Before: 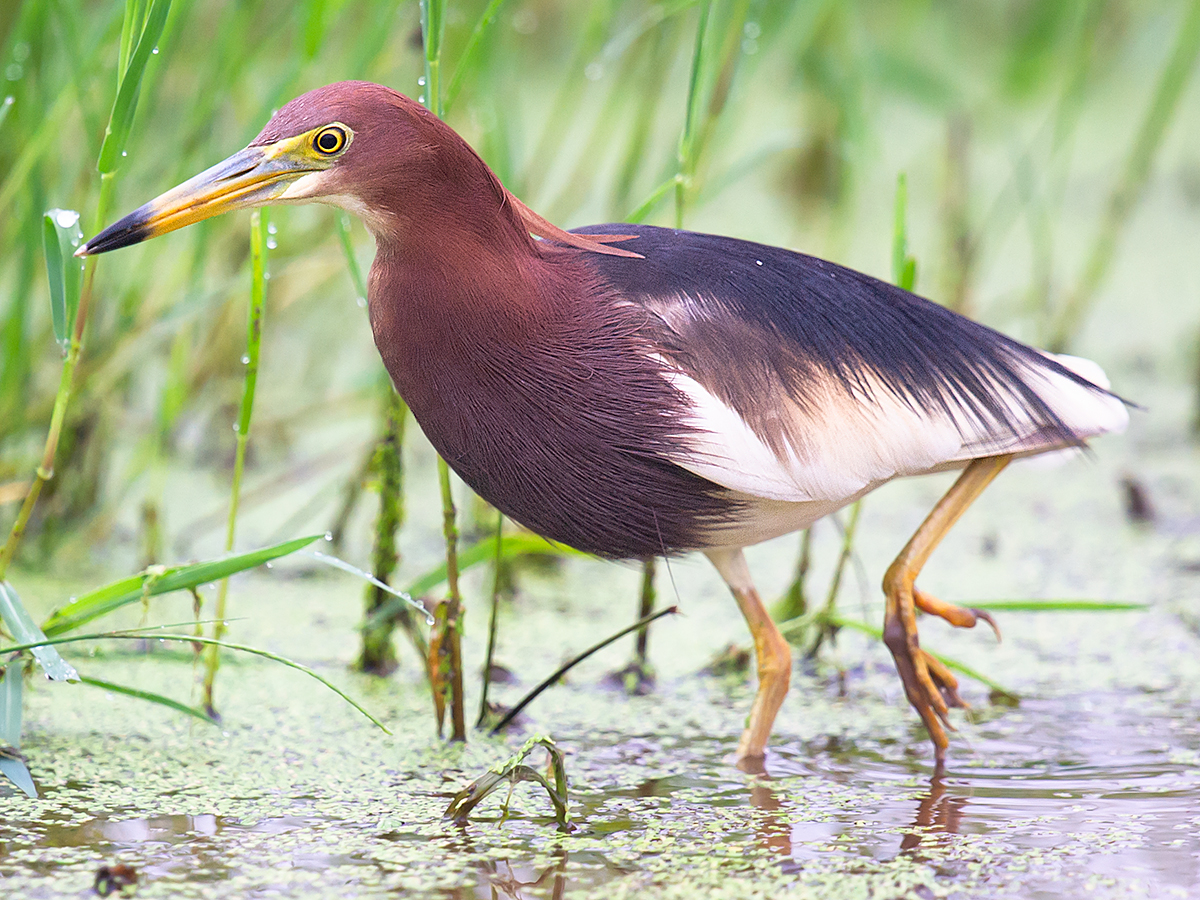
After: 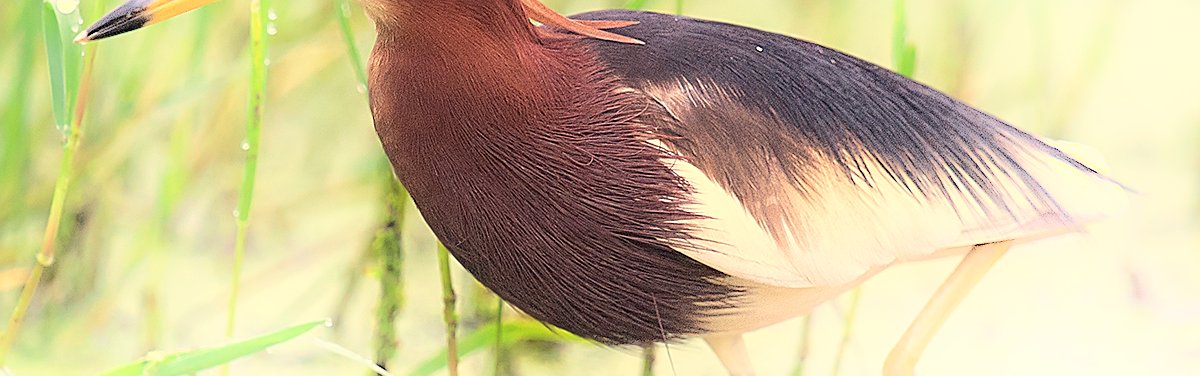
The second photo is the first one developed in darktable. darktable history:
shadows and highlights: shadows -21.3, highlights 100, soften with gaussian
sharpen: on, module defaults
white balance: red 1.08, blue 0.791
crop and rotate: top 23.84%, bottom 34.294%
